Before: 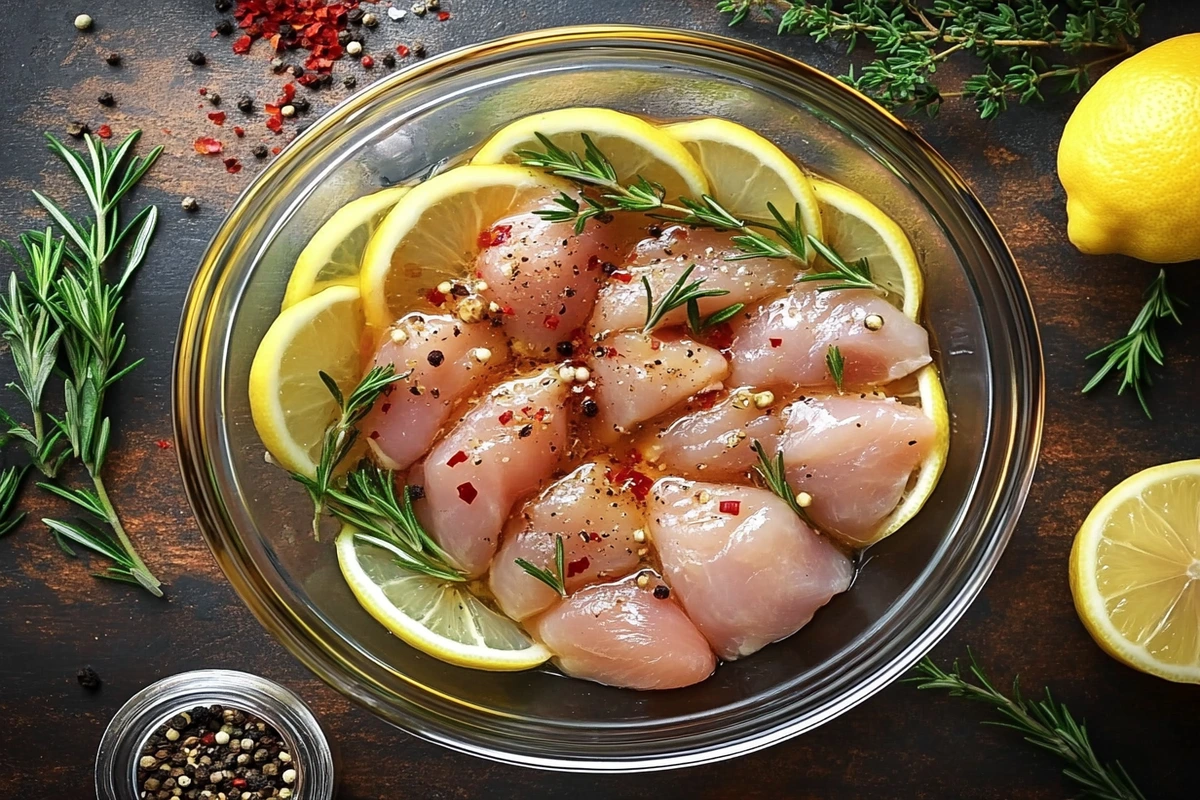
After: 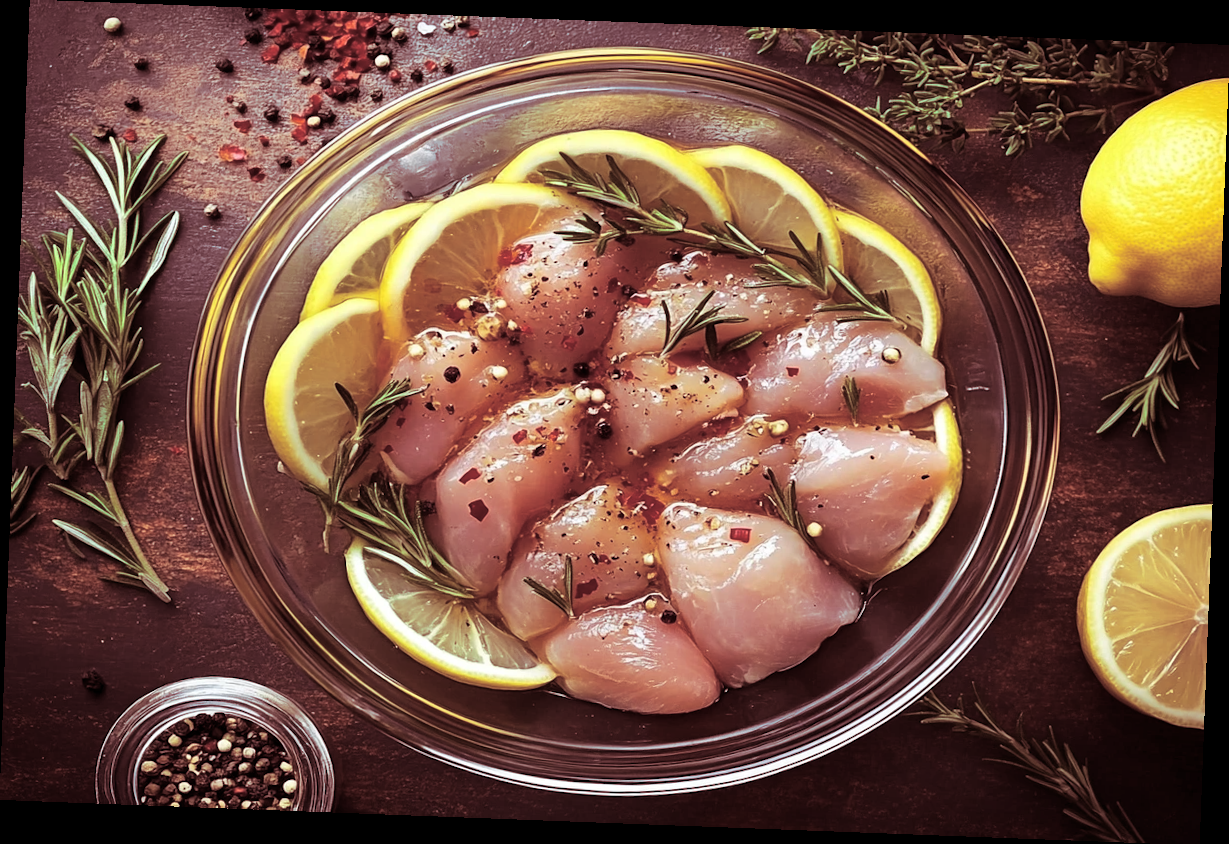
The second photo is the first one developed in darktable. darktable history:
split-toning: highlights › hue 187.2°, highlights › saturation 0.83, balance -68.05, compress 56.43%
rotate and perspective: rotation 2.17°, automatic cropping off
